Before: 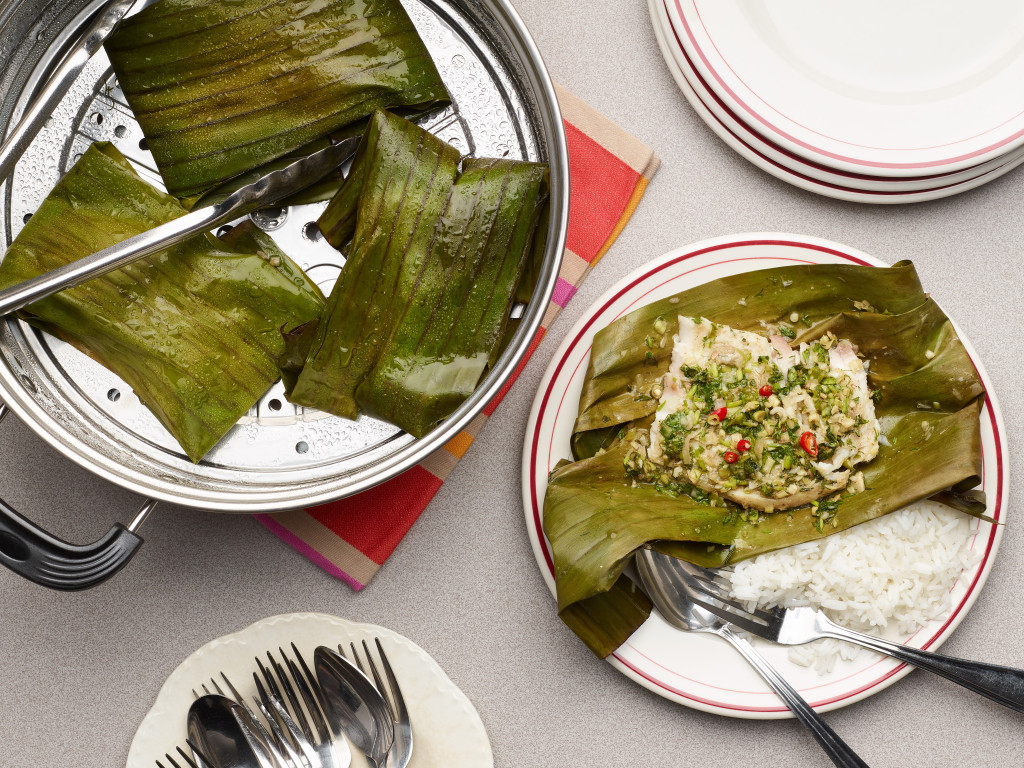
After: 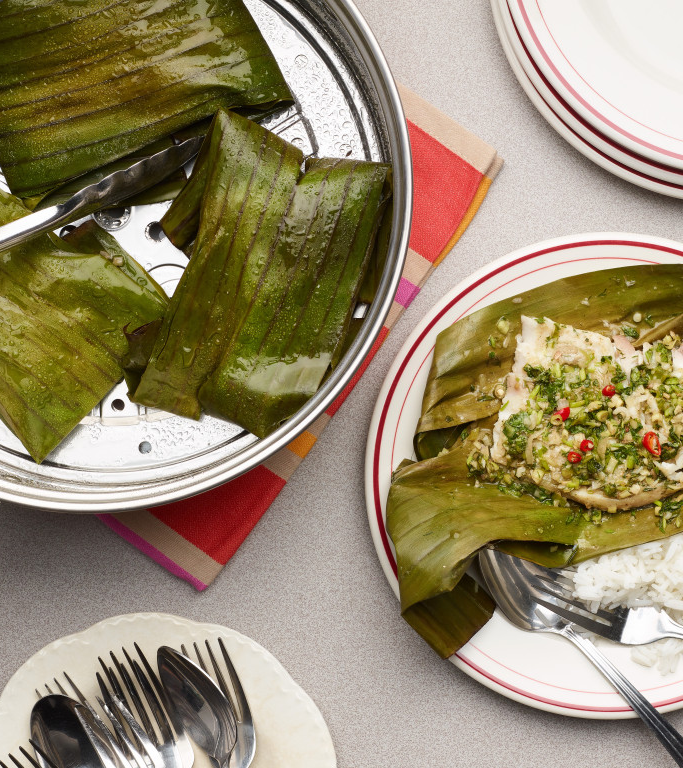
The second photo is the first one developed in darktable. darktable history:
crop: left 15.416%, right 17.816%
